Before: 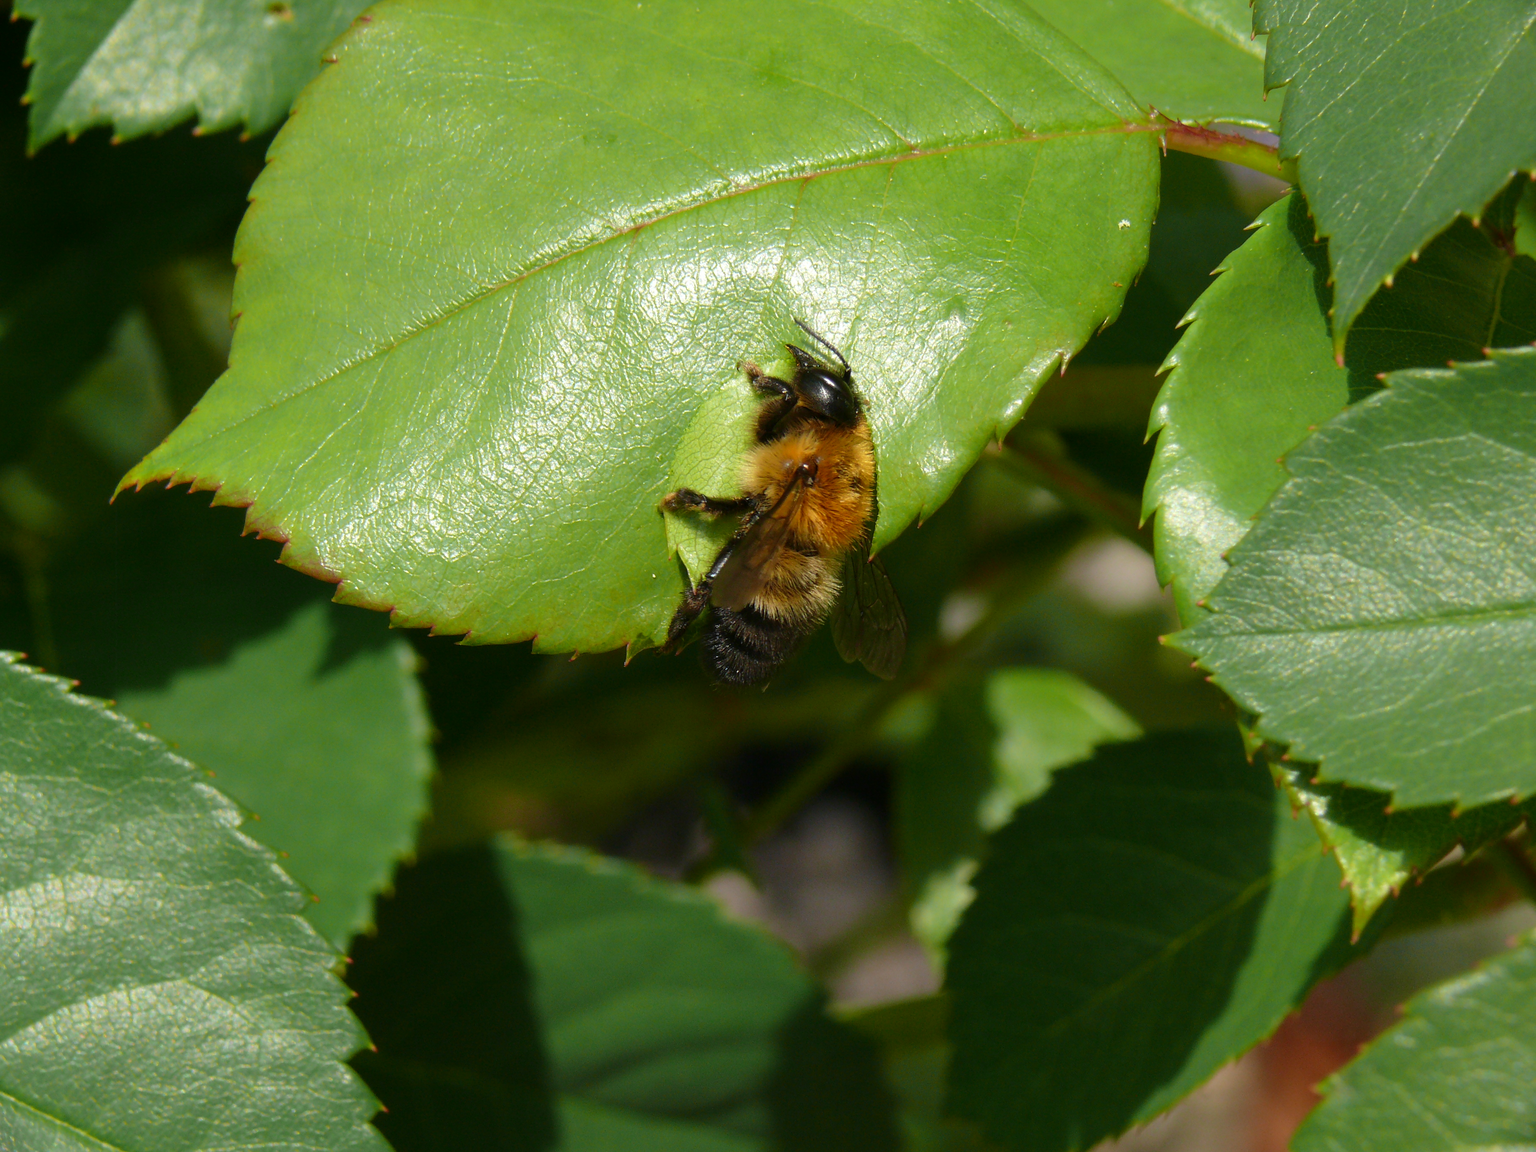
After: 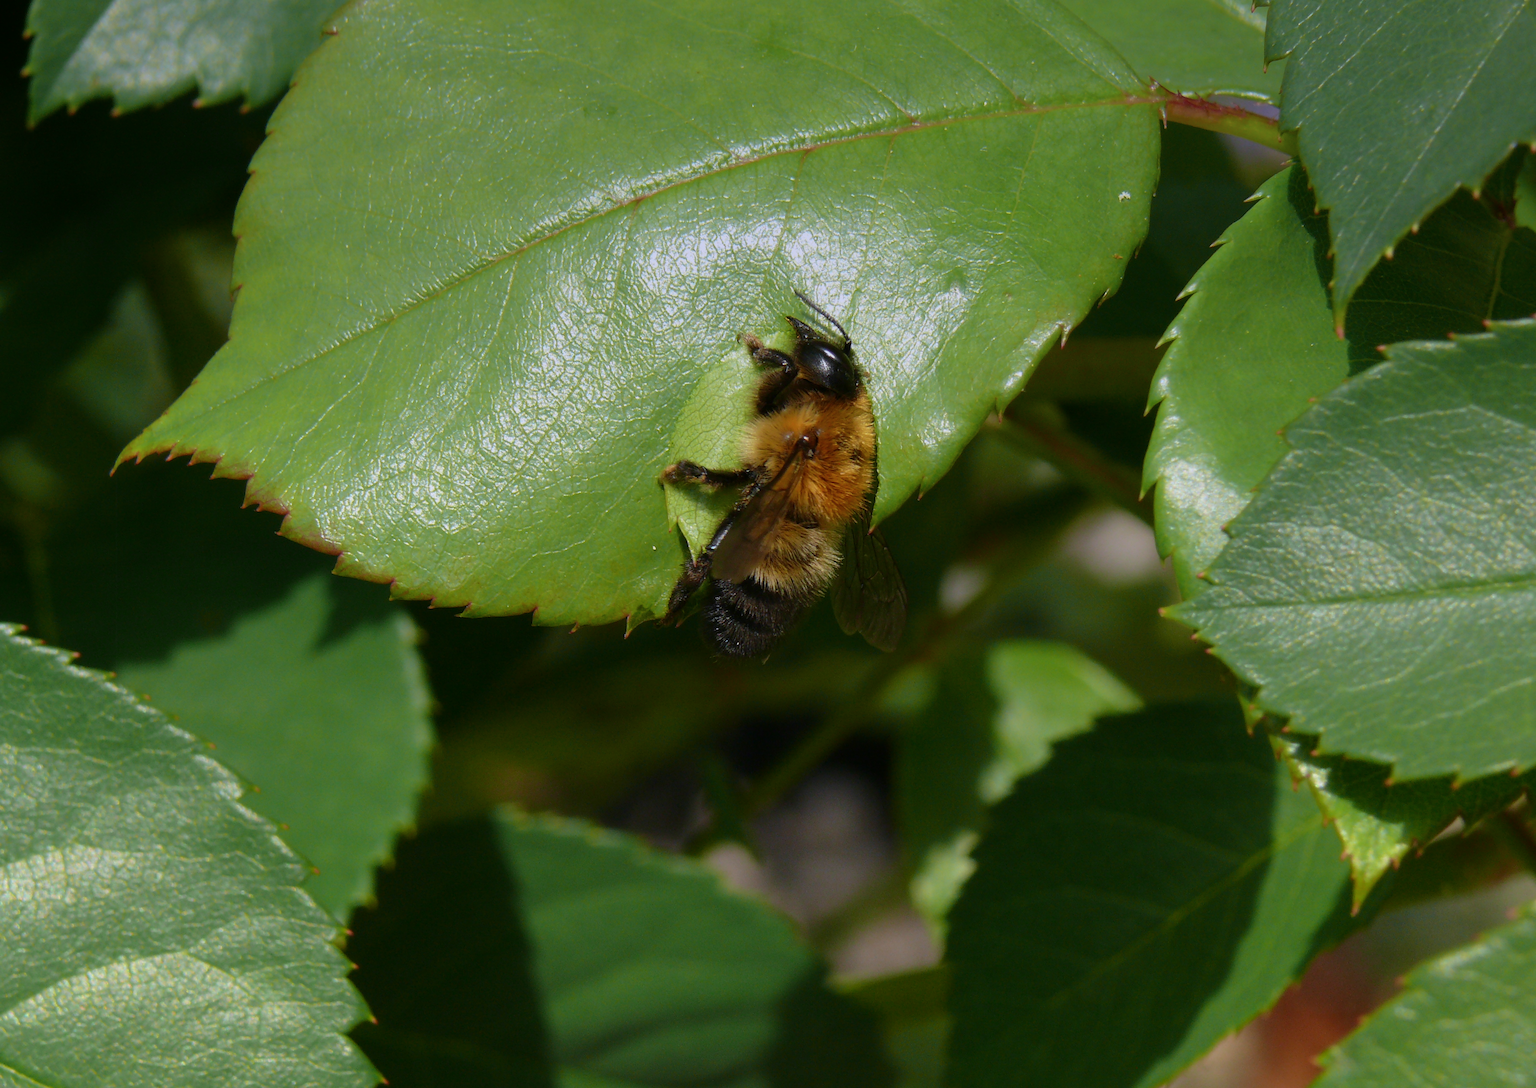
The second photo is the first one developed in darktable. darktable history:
exposure: exposure -0.01 EV, compensate highlight preservation false
crop and rotate: top 2.479%, bottom 3.018%
graduated density: hue 238.83°, saturation 50%
